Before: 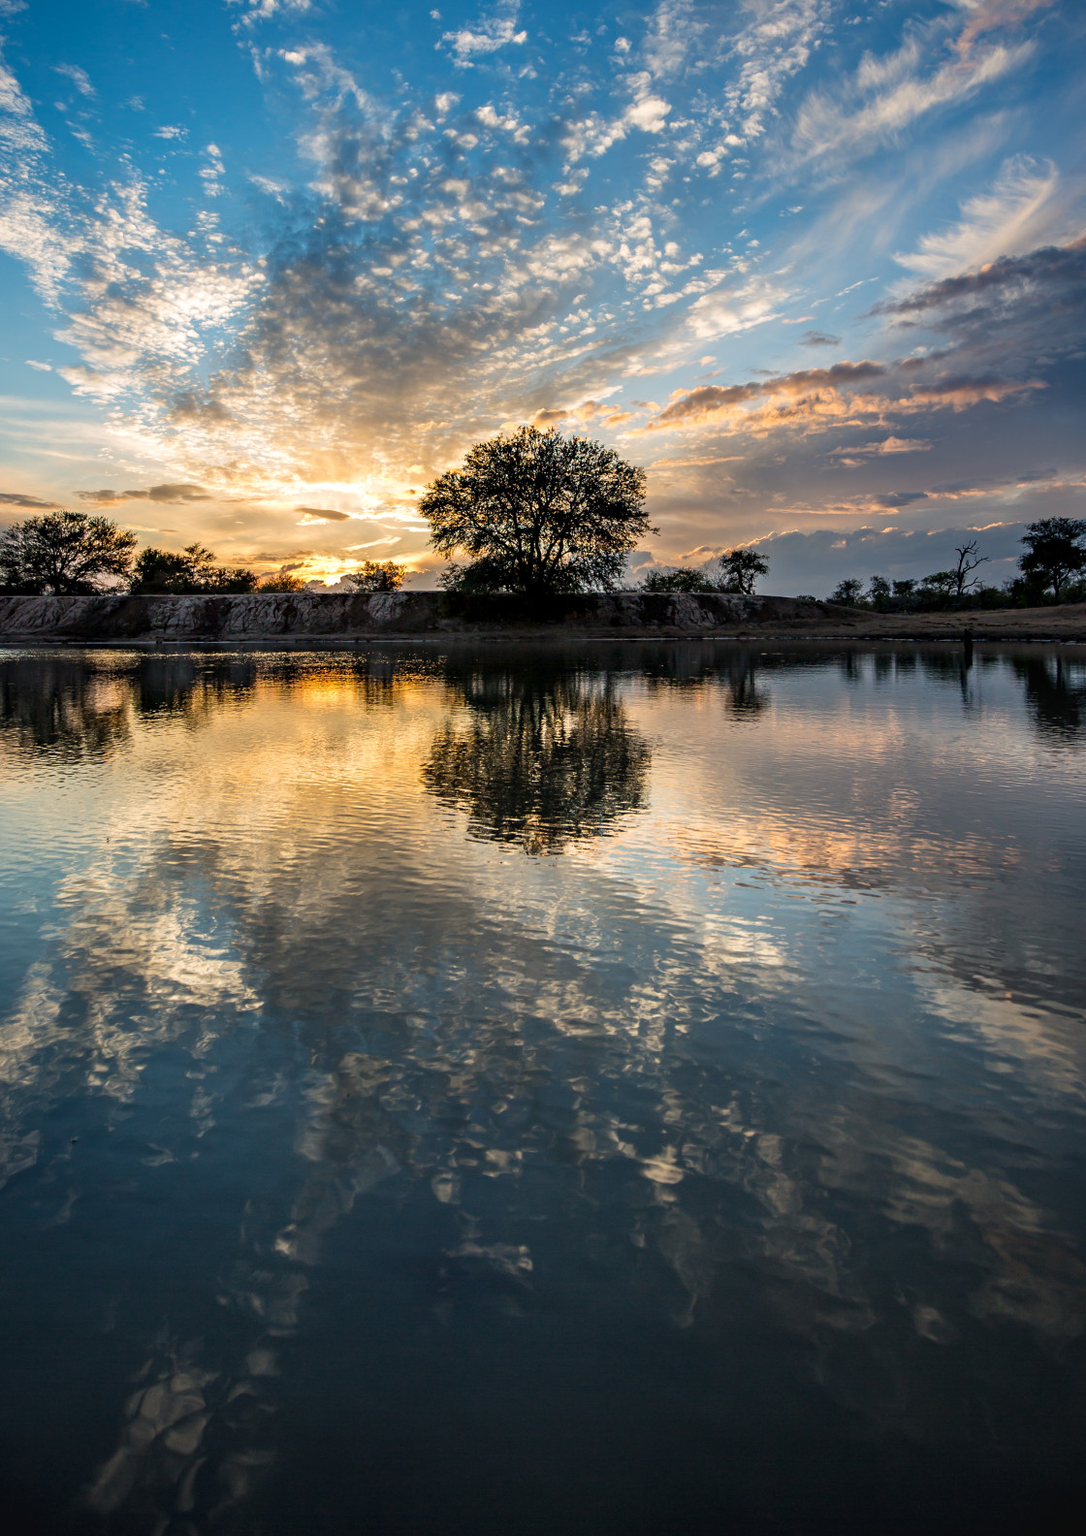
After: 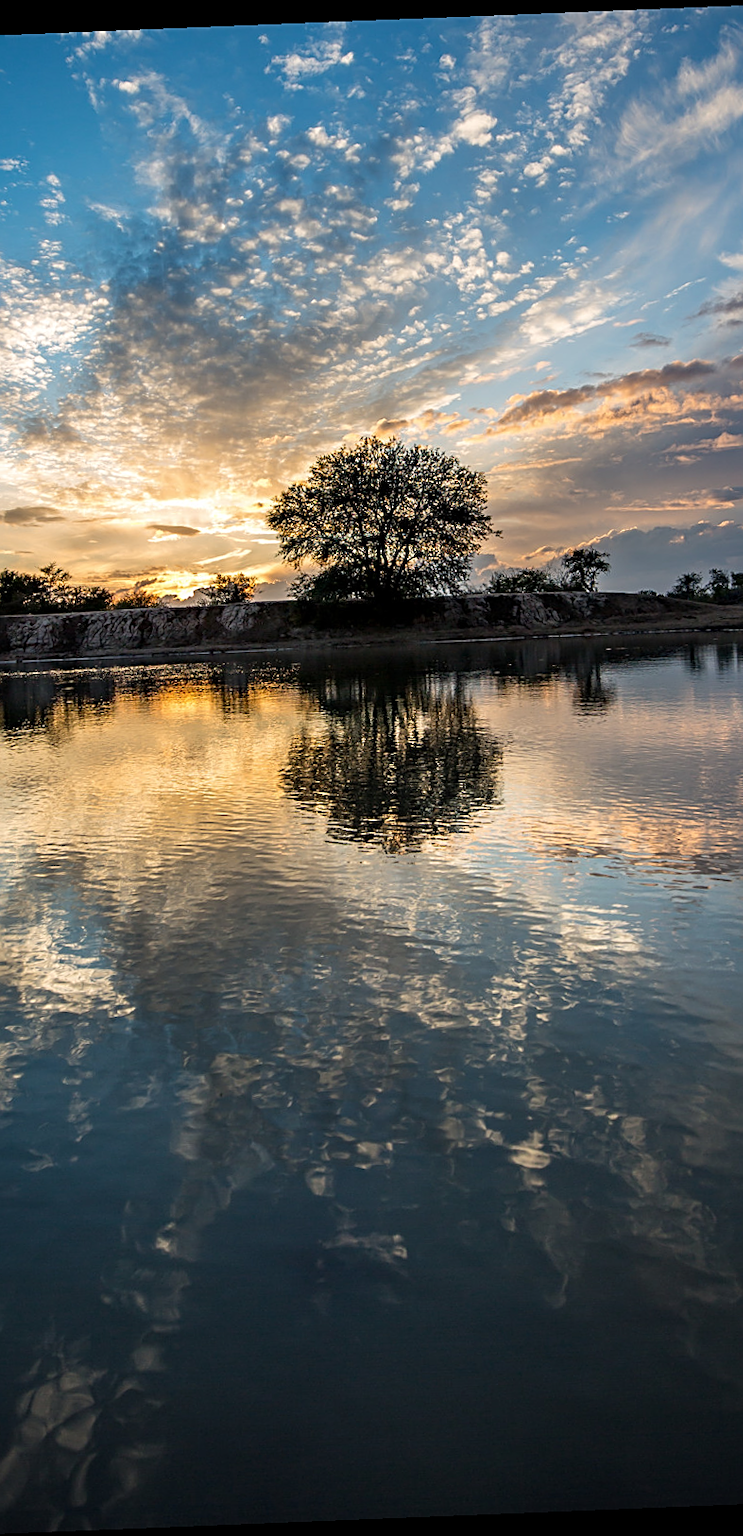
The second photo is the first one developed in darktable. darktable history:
crop and rotate: left 14.385%, right 18.948%
sharpen: on, module defaults
contrast brightness saturation: saturation -0.05
rotate and perspective: rotation -2.29°, automatic cropping off
